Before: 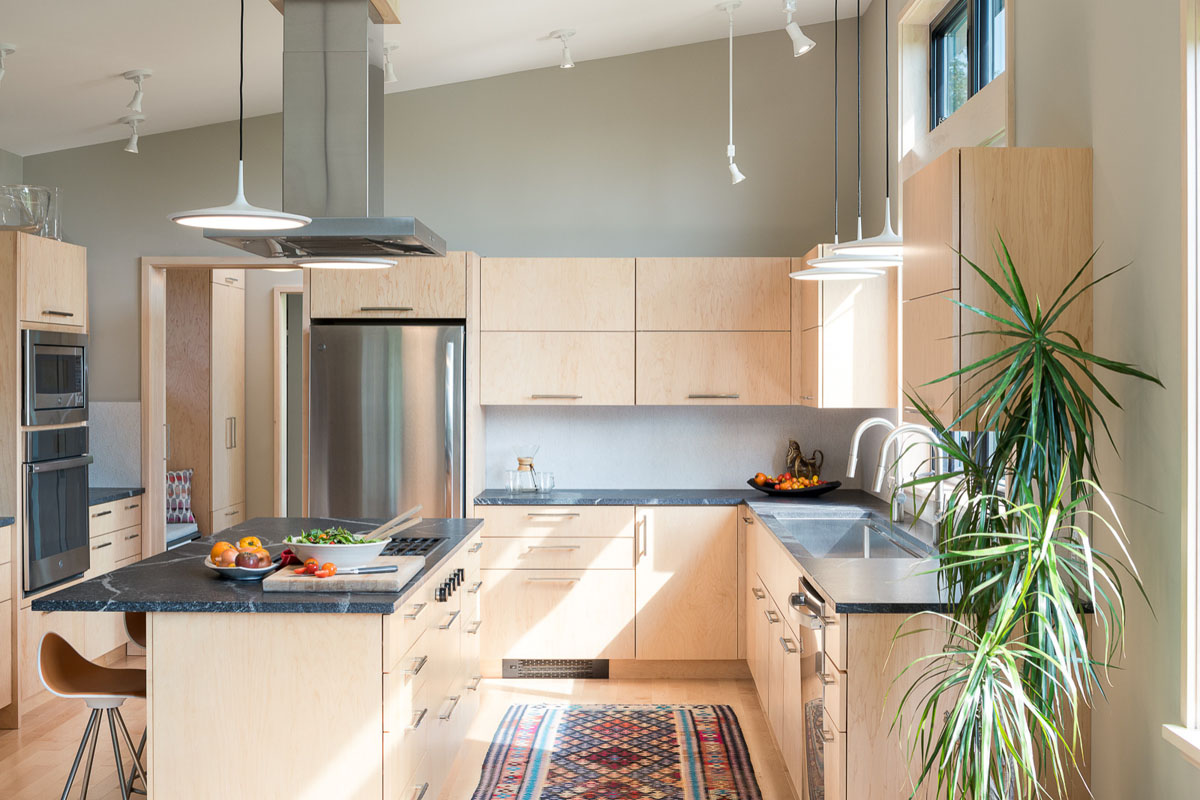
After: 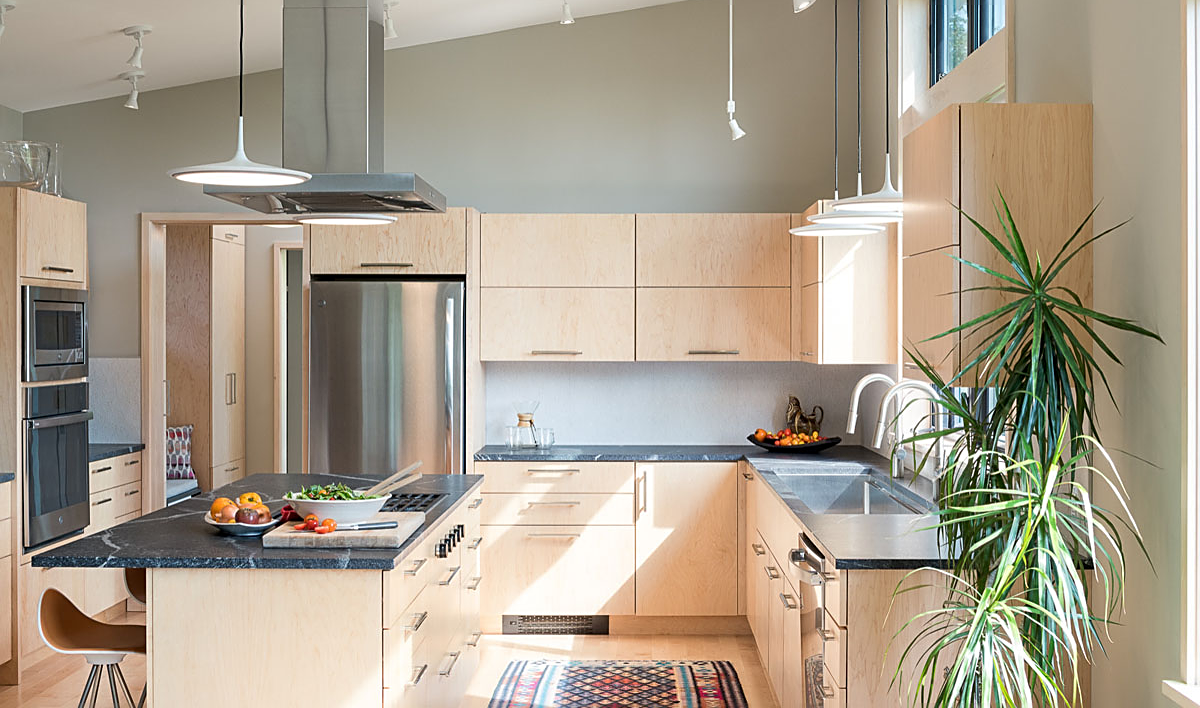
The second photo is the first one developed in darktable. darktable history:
crop and rotate: top 5.55%, bottom 5.929%
sharpen: on, module defaults
